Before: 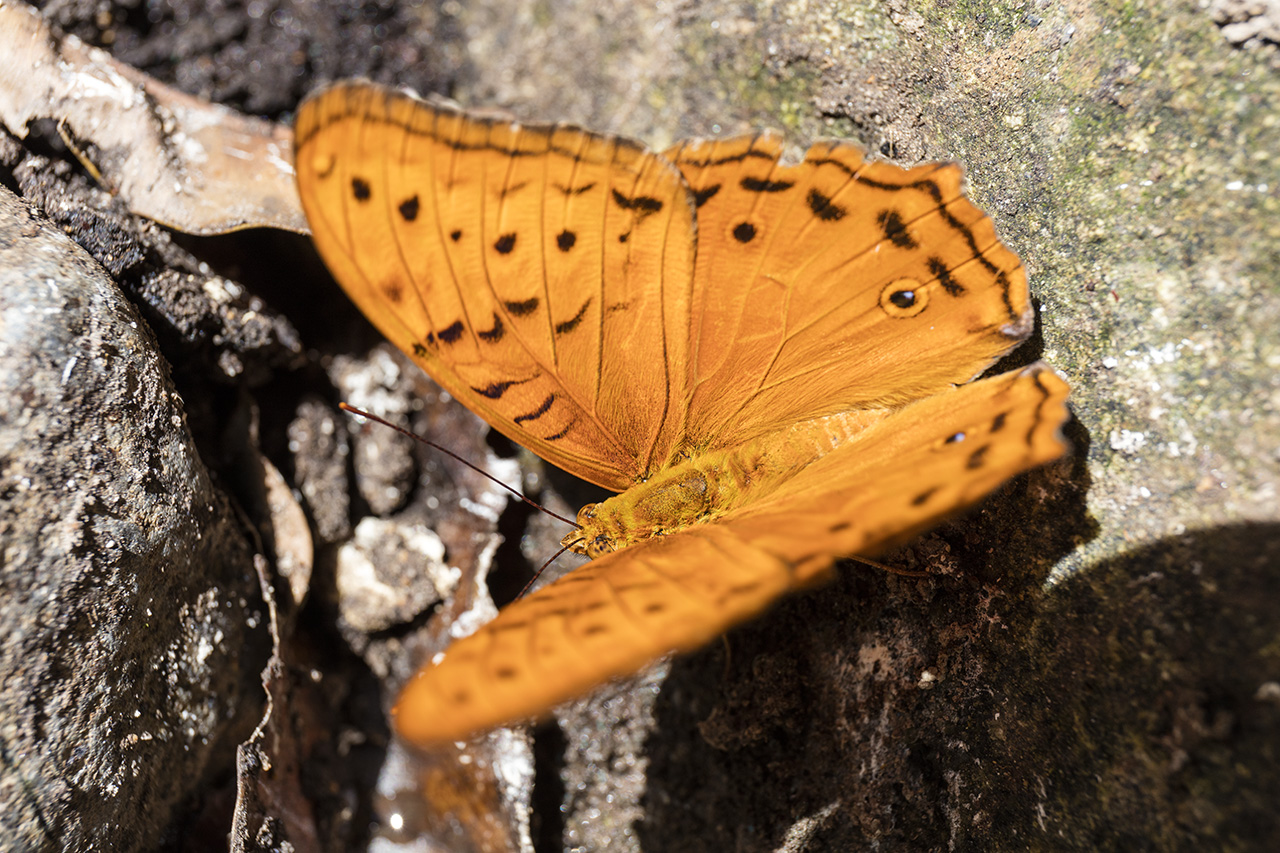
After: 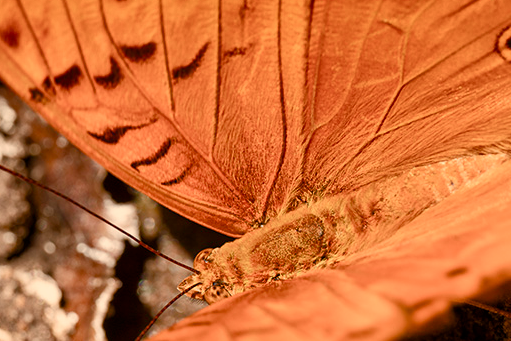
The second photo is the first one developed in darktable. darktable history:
shadows and highlights: shadows 20.91, highlights -82.73, soften with gaussian
crop: left 30%, top 30%, right 30%, bottom 30%
white balance: red 1.138, green 0.996, blue 0.812
color balance rgb: shadows lift › chroma 1%, shadows lift › hue 113°, highlights gain › chroma 0.2%, highlights gain › hue 333°, perceptual saturation grading › global saturation 20%, perceptual saturation grading › highlights -50%, perceptual saturation grading › shadows 25%, contrast -10%
